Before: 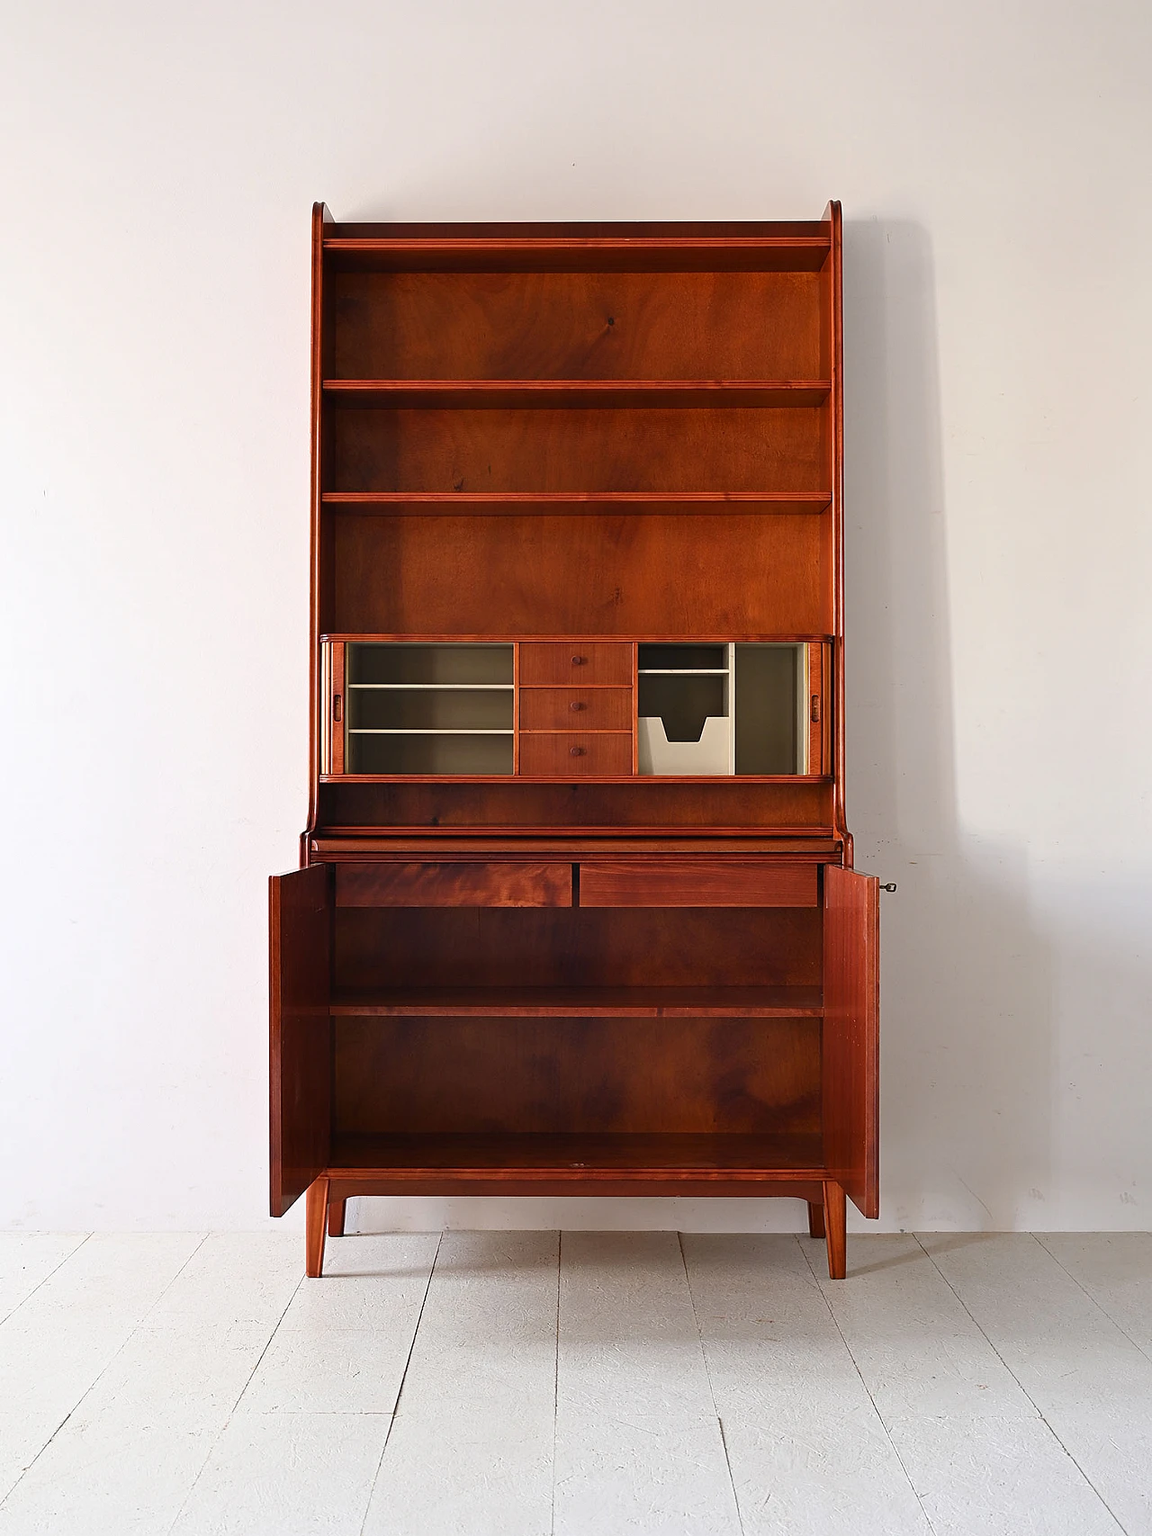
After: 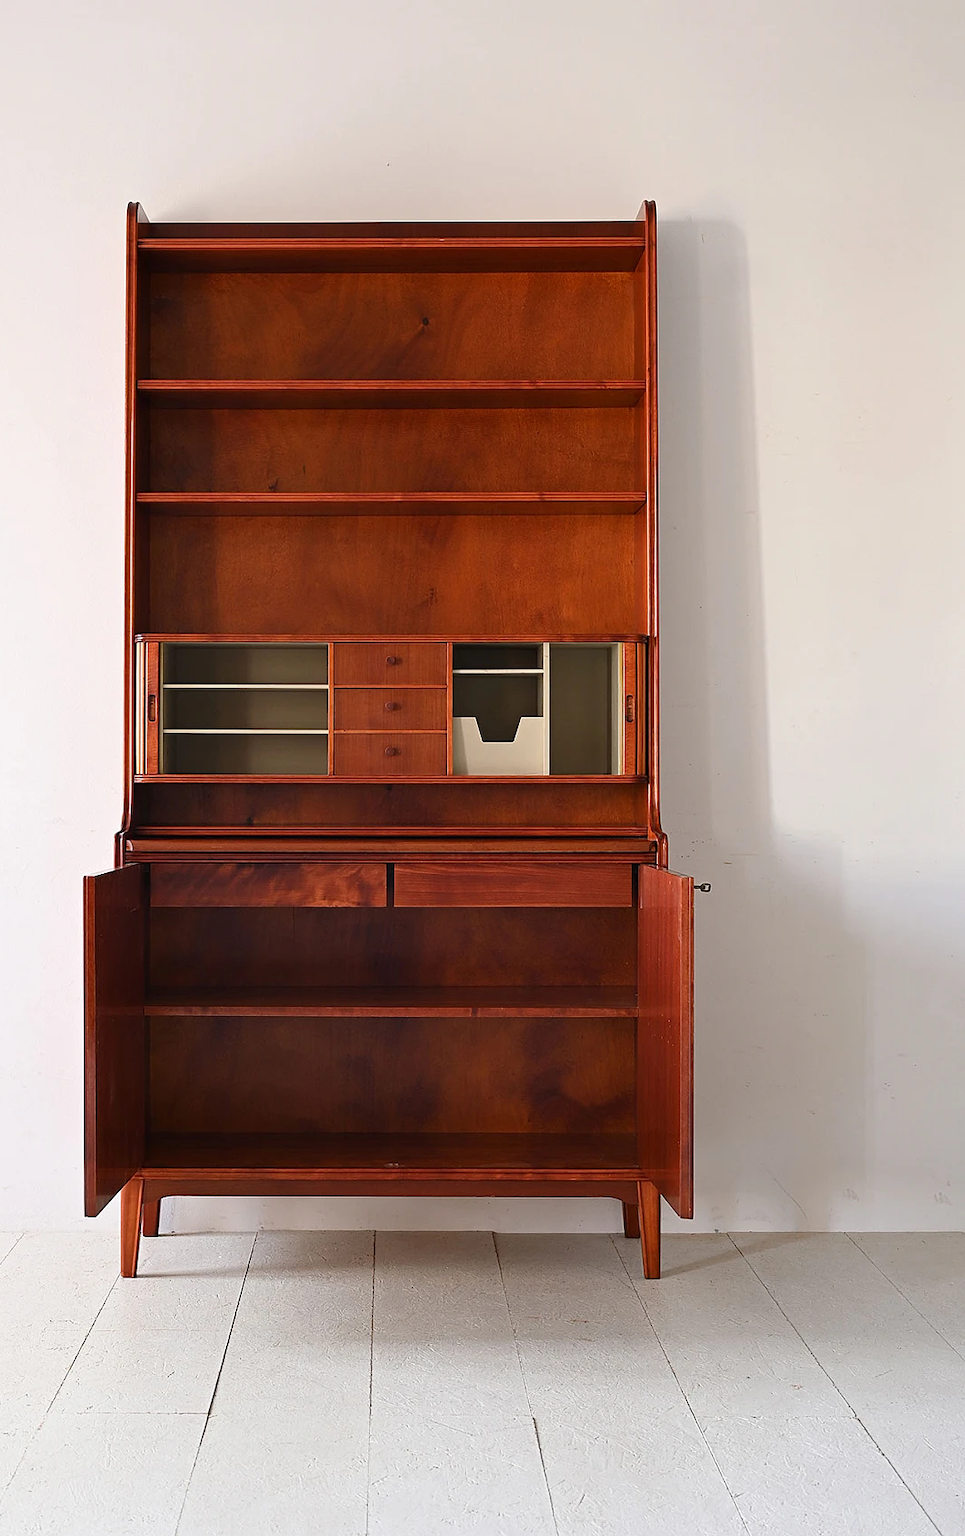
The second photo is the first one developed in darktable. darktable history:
crop: left 16.123%
